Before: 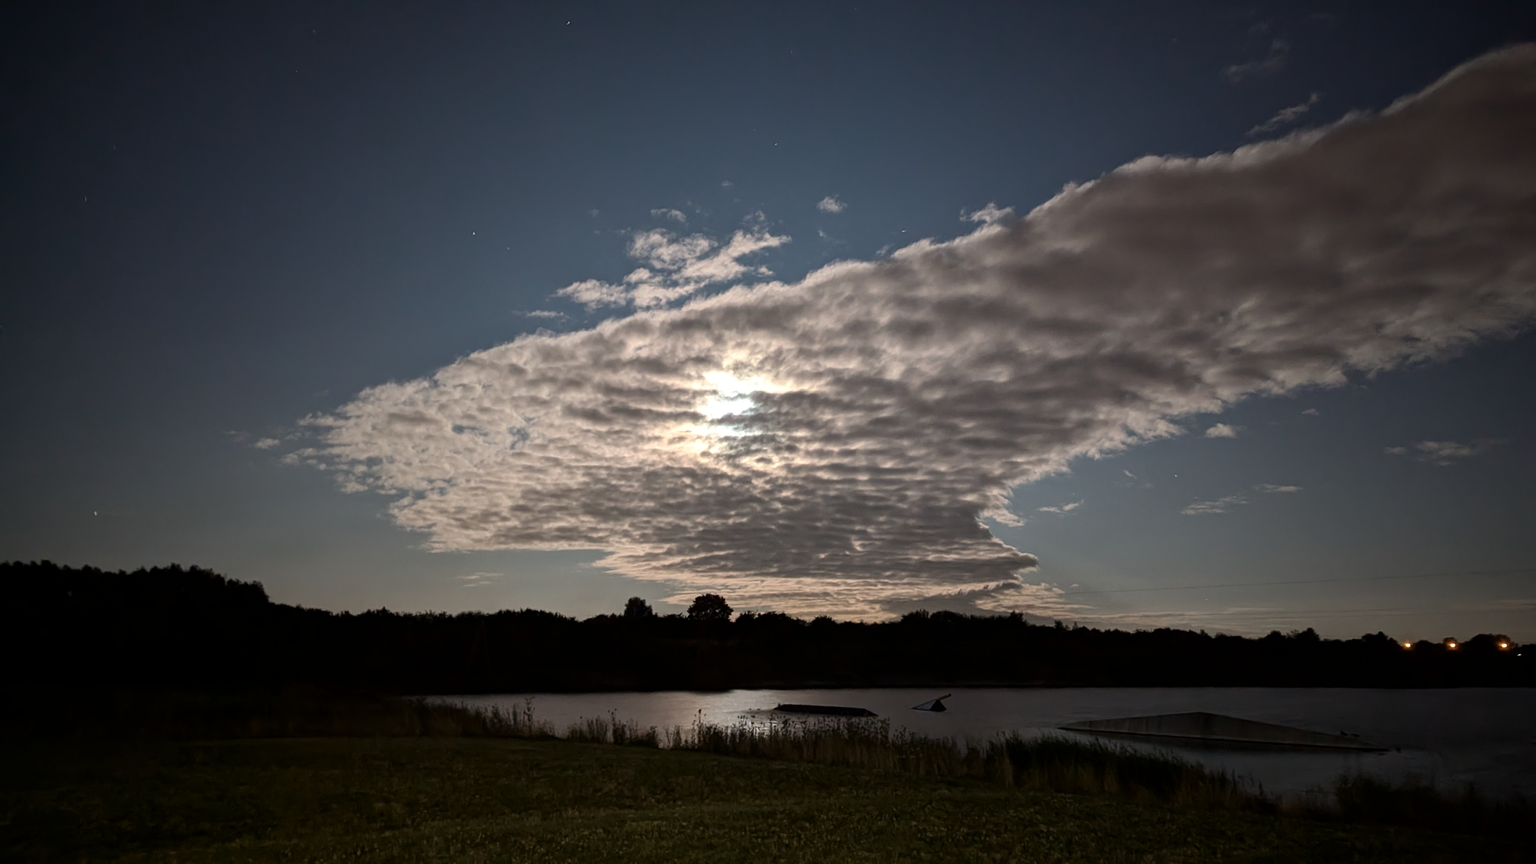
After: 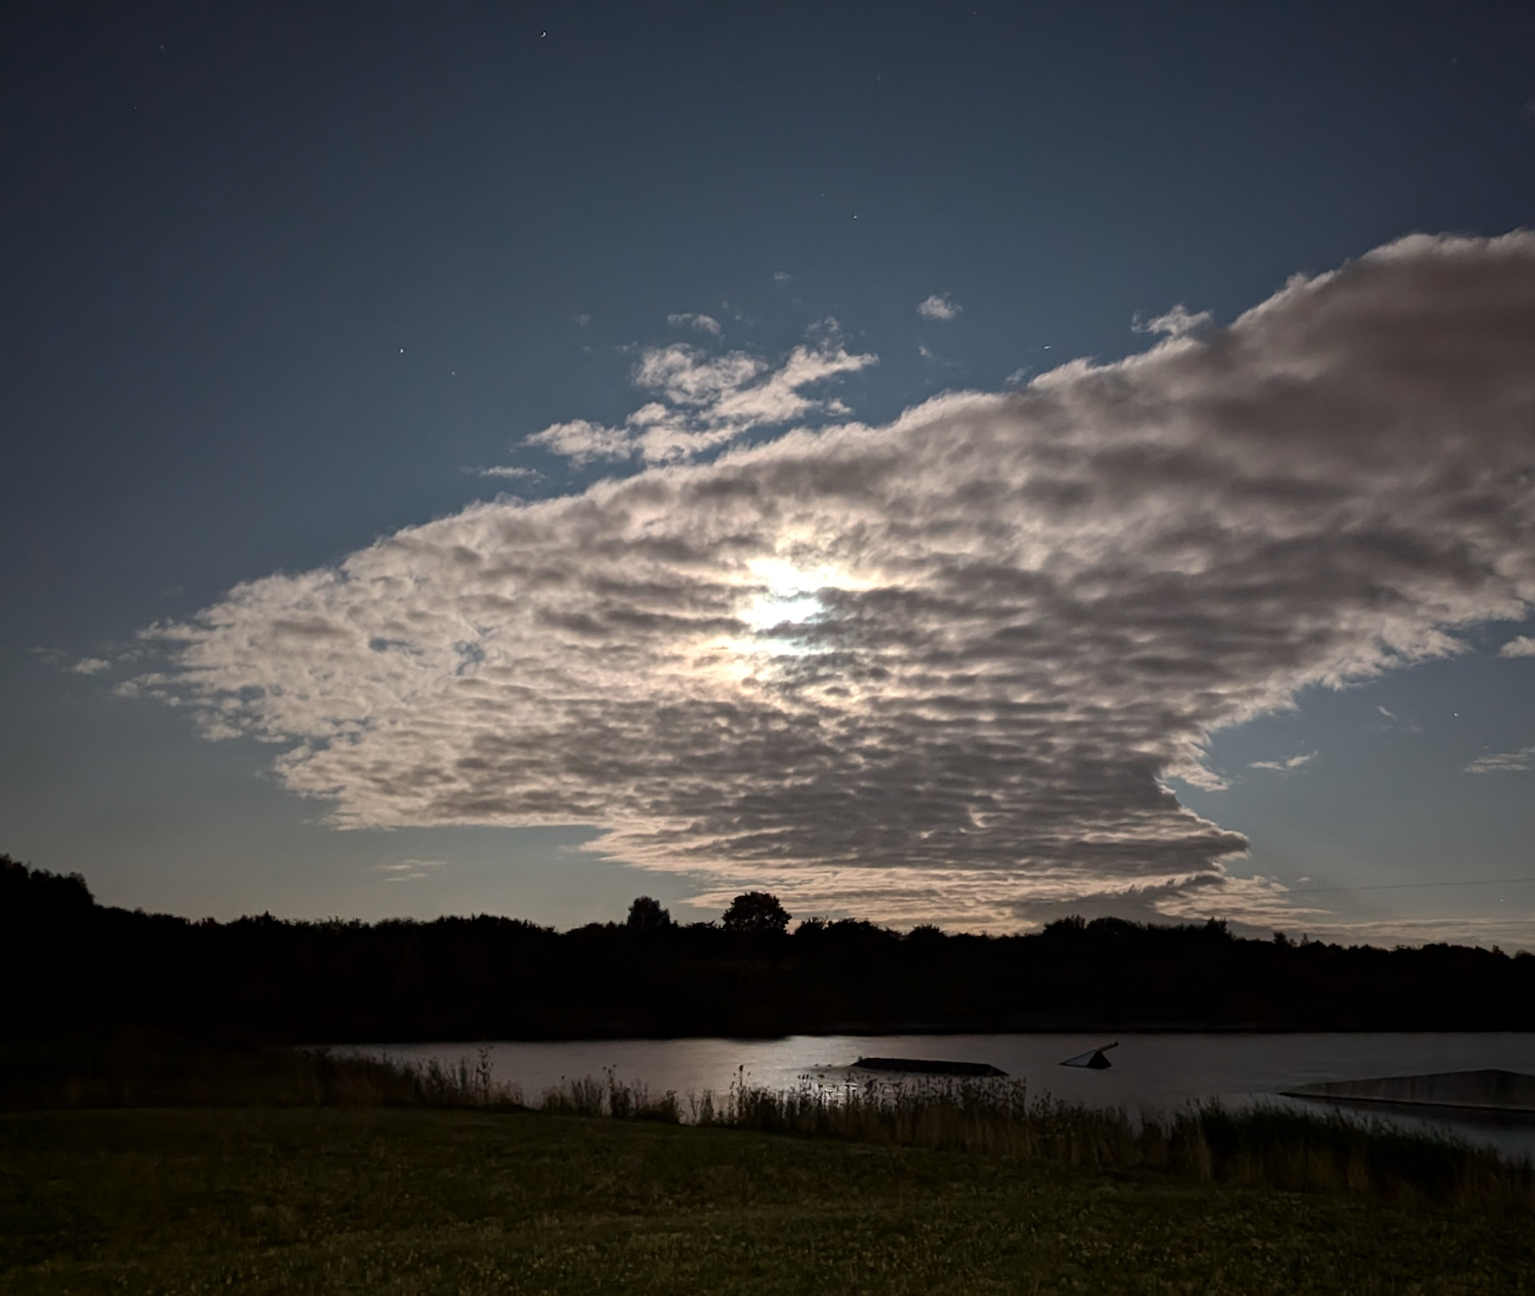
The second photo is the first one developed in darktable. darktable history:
crop and rotate: left 13.463%, right 19.934%
